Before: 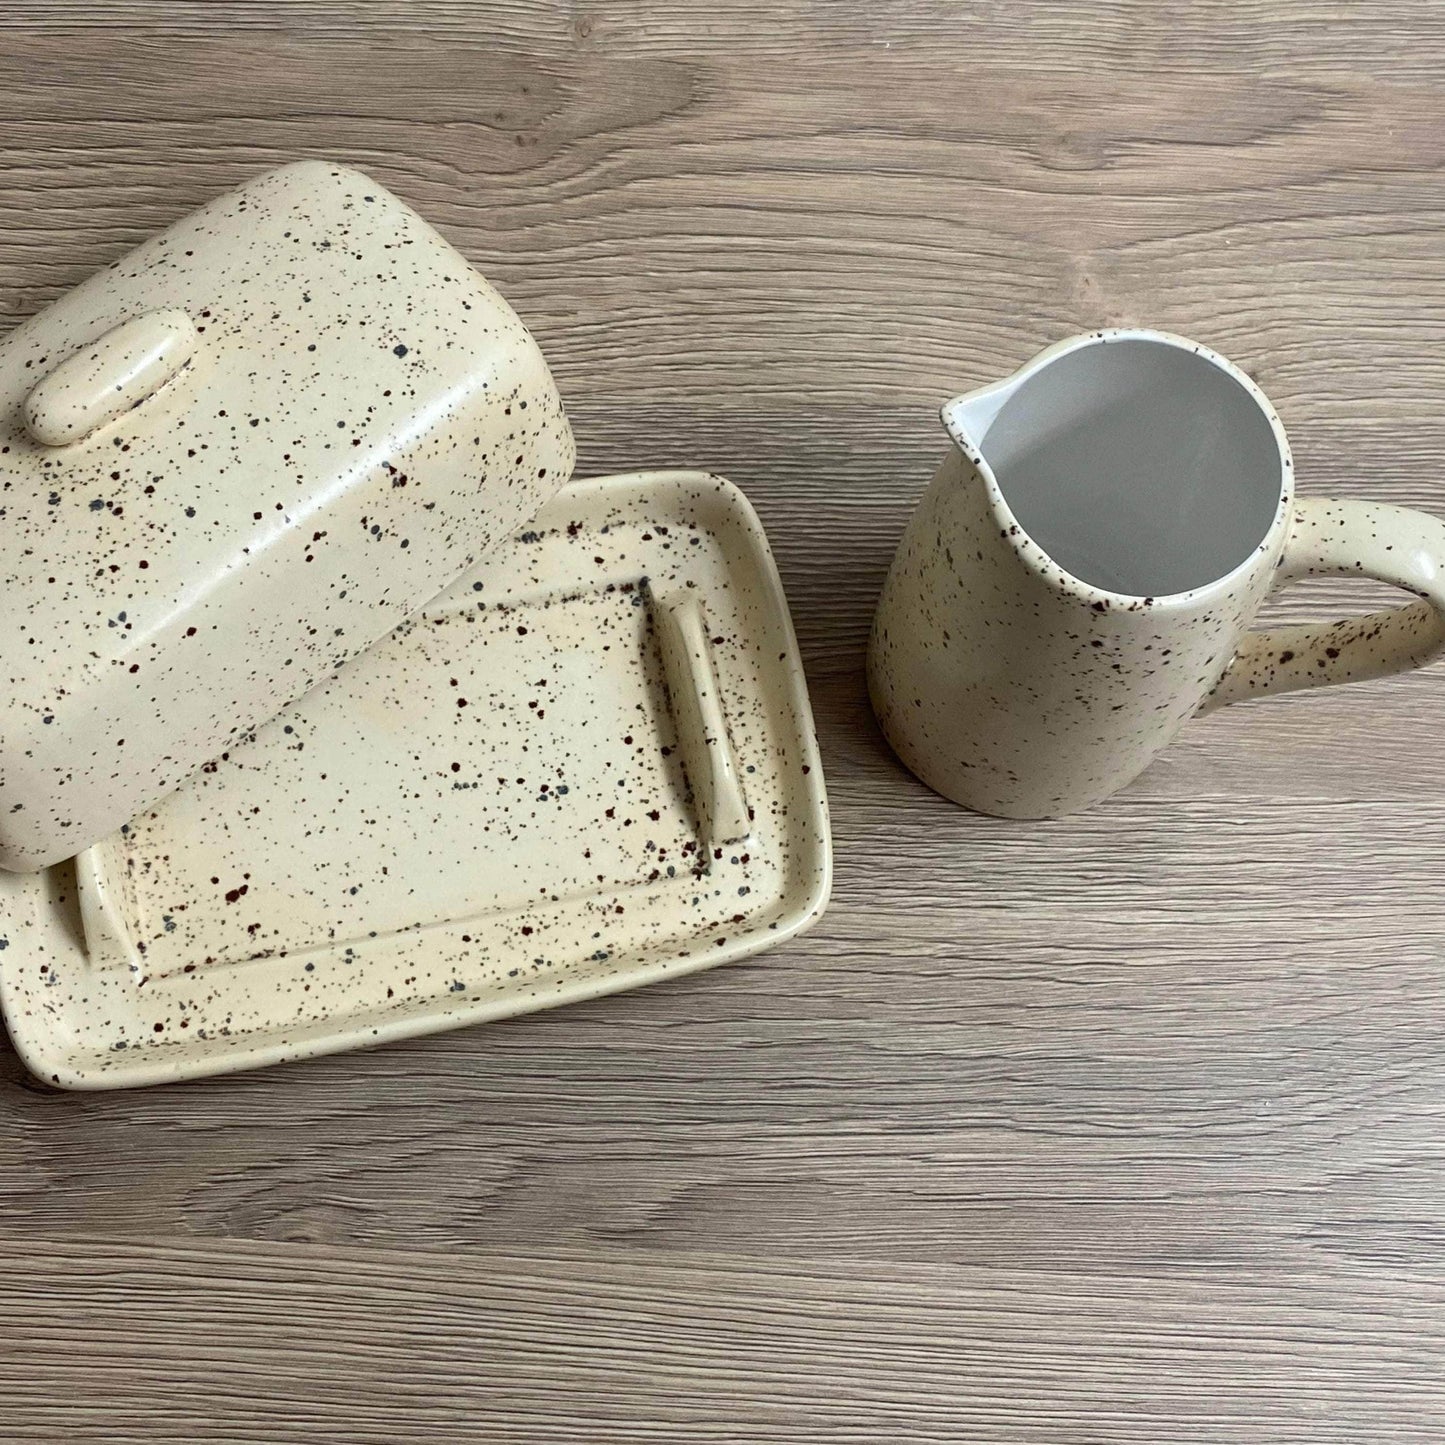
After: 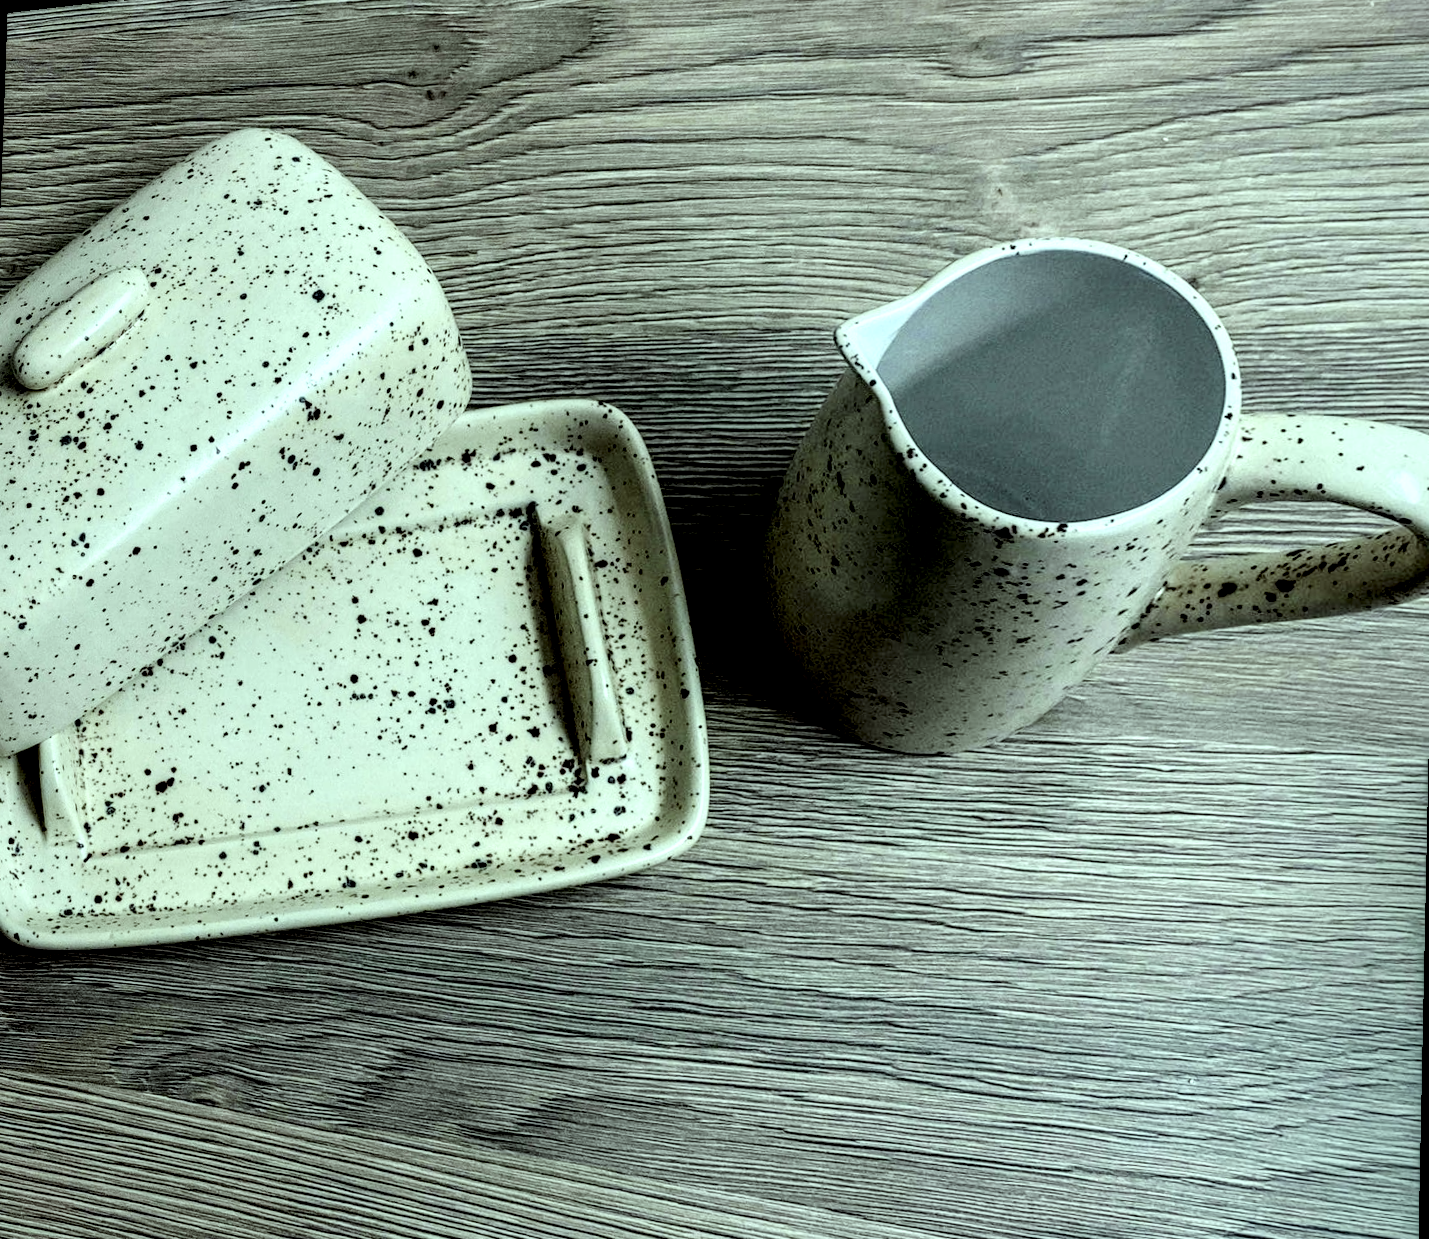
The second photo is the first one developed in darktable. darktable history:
local contrast: shadows 185%, detail 225%
rotate and perspective: rotation 1.69°, lens shift (vertical) -0.023, lens shift (horizontal) -0.291, crop left 0.025, crop right 0.988, crop top 0.092, crop bottom 0.842
filmic rgb: black relative exposure -4.38 EV, white relative exposure 4.56 EV, hardness 2.37, contrast 1.05
color balance: mode lift, gamma, gain (sRGB), lift [0.997, 0.979, 1.021, 1.011], gamma [1, 1.084, 0.916, 0.998], gain [1, 0.87, 1.13, 1.101], contrast 4.55%, contrast fulcrum 38.24%, output saturation 104.09%
